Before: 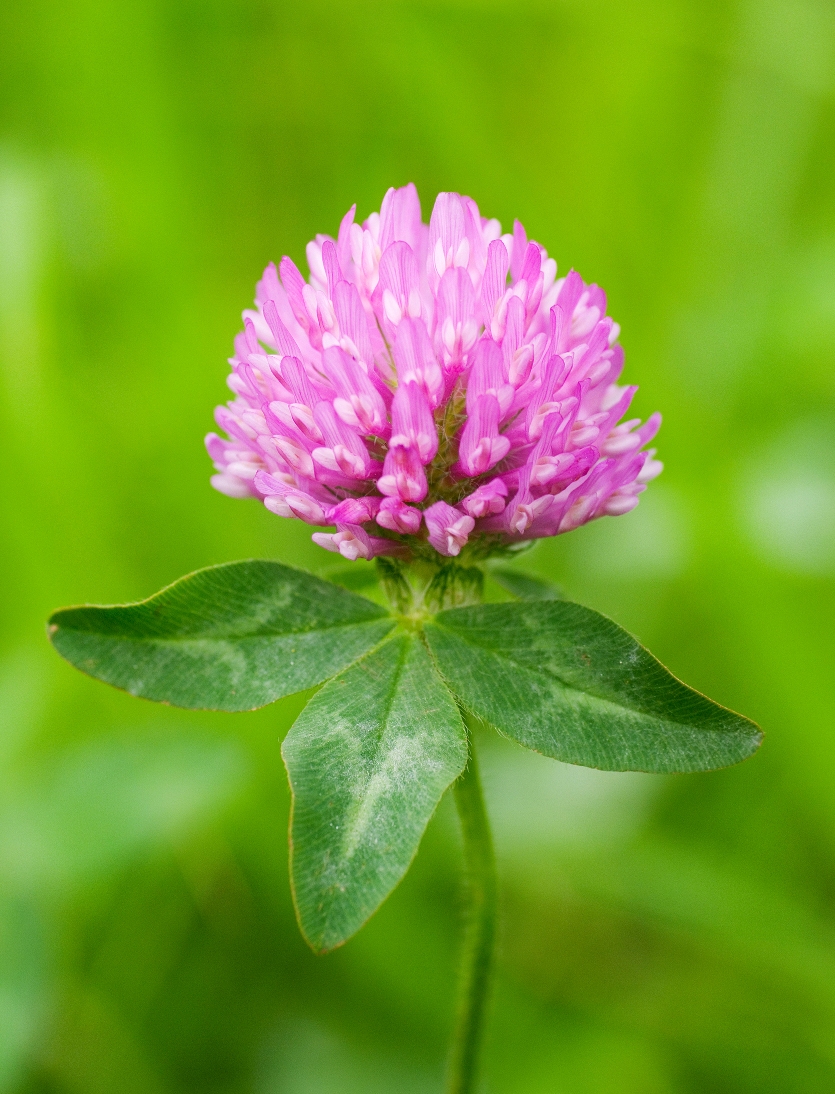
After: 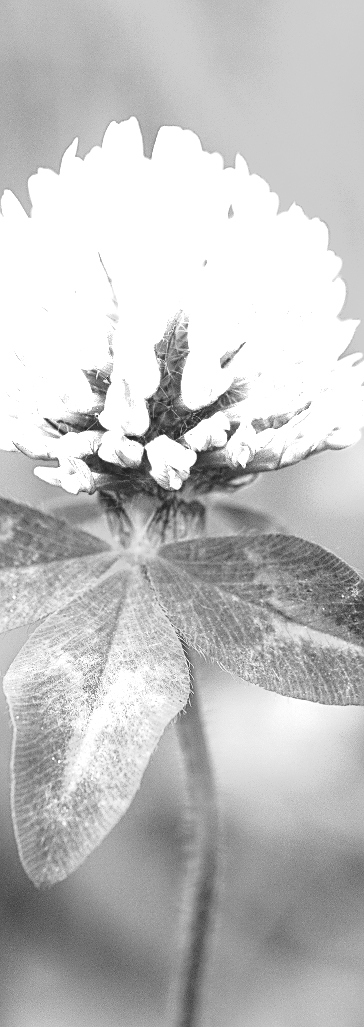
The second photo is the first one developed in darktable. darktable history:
base curve: curves: ch0 [(0, 0) (0.04, 0.03) (0.133, 0.232) (0.448, 0.748) (0.843, 0.968) (1, 1)], preserve colors none
contrast brightness saturation: brightness 0.128
local contrast: on, module defaults
exposure: exposure -0.109 EV, compensate highlight preservation false
crop: left 33.413%, top 6.082%, right 22.923%
sharpen: on, module defaults
tone curve: curves: ch0 [(0, 0.081) (0.483, 0.453) (0.881, 0.992)], preserve colors none
color zones: curves: ch0 [(0, 0.613) (0.01, 0.613) (0.245, 0.448) (0.498, 0.529) (0.642, 0.665) (0.879, 0.777) (0.99, 0.613)]; ch1 [(0, 0) (0.143, 0) (0.286, 0) (0.429, 0) (0.571, 0) (0.714, 0) (0.857, 0)]
